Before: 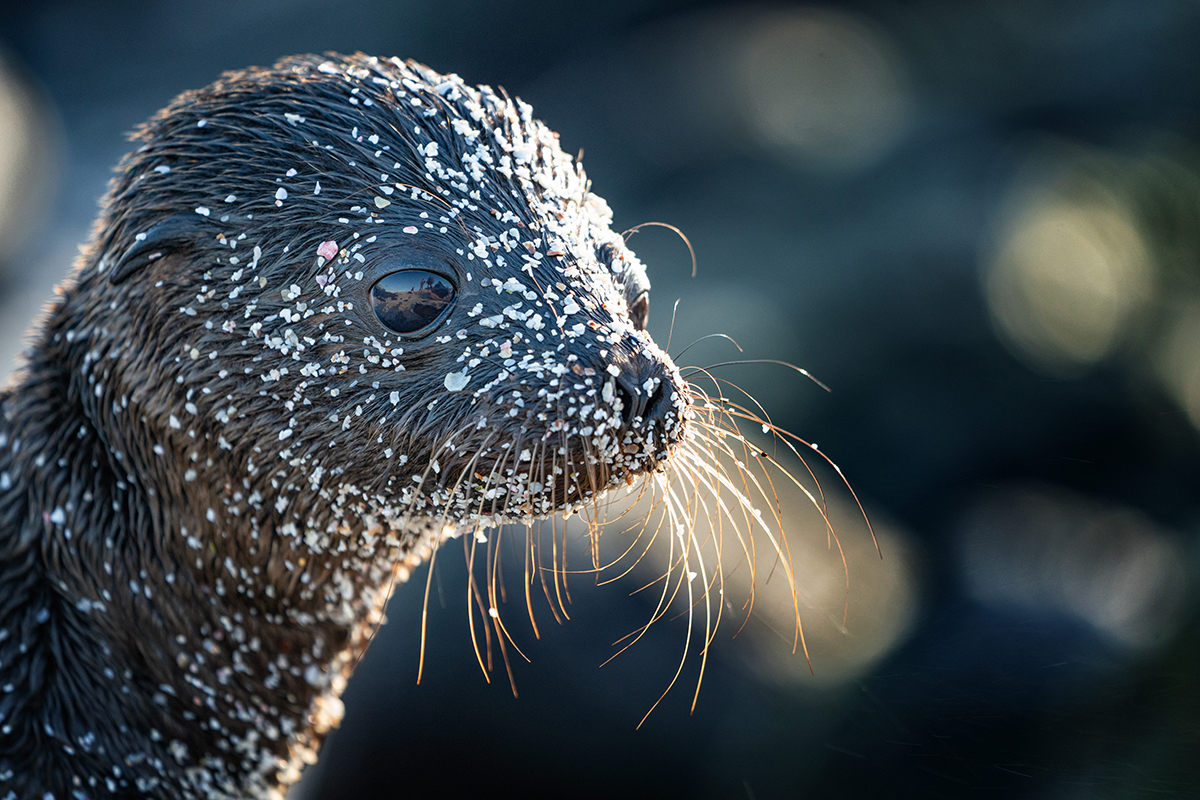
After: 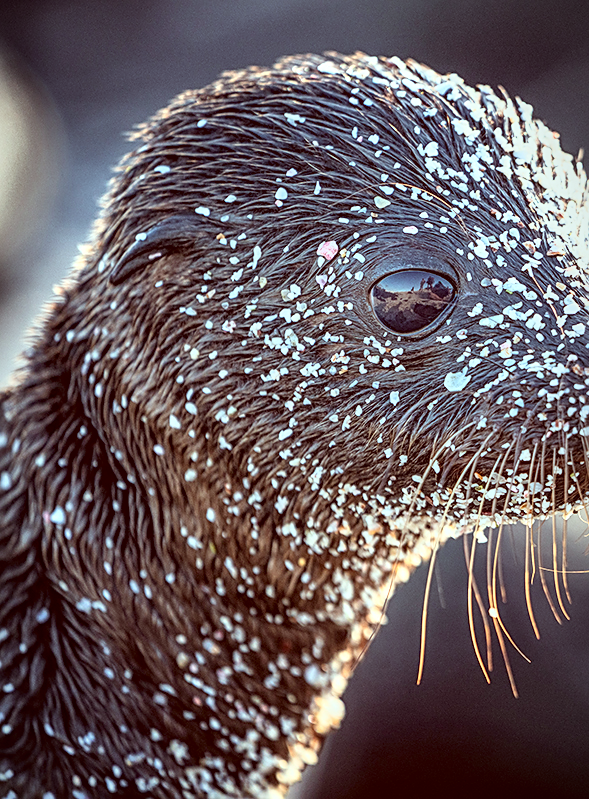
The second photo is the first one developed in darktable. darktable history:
base curve: curves: ch0 [(0, 0) (0.557, 0.834) (1, 1)]
local contrast: detail 130%
sharpen: on, module defaults
color correction: highlights a* -7.23, highlights b* -0.161, shadows a* 20.08, shadows b* 11.73
contrast brightness saturation: saturation -0.05
shadows and highlights: soften with gaussian
vignetting: fall-off start 97%, fall-off radius 100%, width/height ratio 0.609, unbound false
crop and rotate: left 0%, top 0%, right 50.845%
